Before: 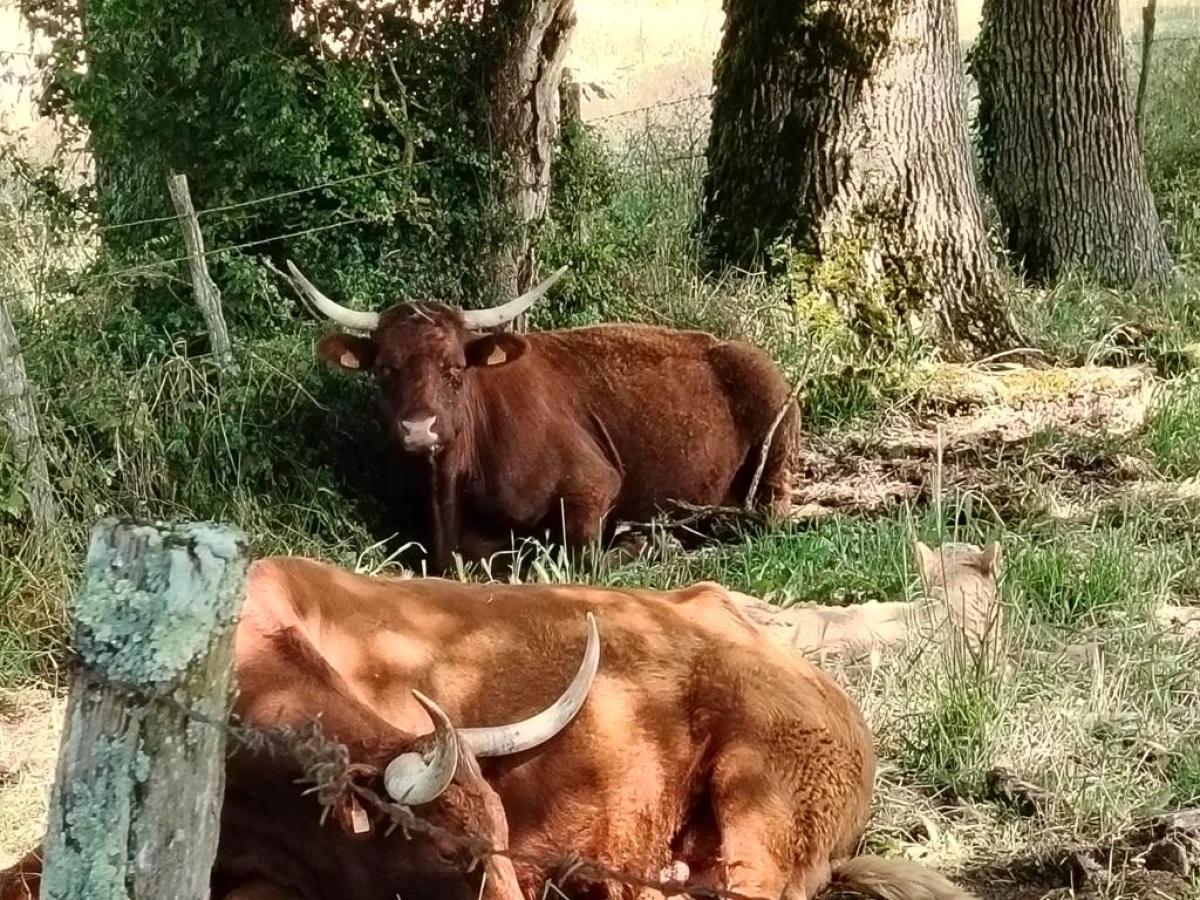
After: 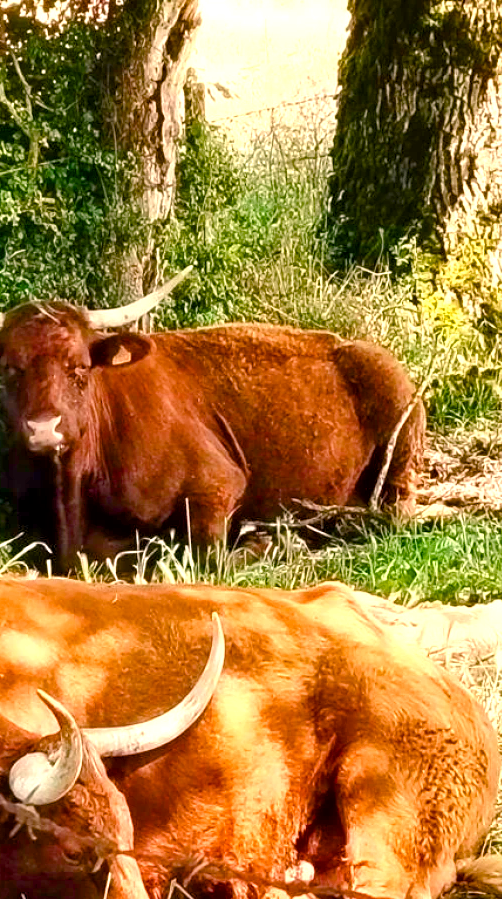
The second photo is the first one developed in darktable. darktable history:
exposure: black level correction 0.001, exposure 1.117 EV, compensate highlight preservation false
crop: left 31.261%, right 26.892%
color balance rgb: highlights gain › chroma 3.833%, highlights gain › hue 58.62°, linear chroma grading › global chroma 25.63%, perceptual saturation grading › global saturation 25.712%, perceptual saturation grading › highlights -27.925%, perceptual saturation grading › shadows 33.102%, contrast -9.757%
